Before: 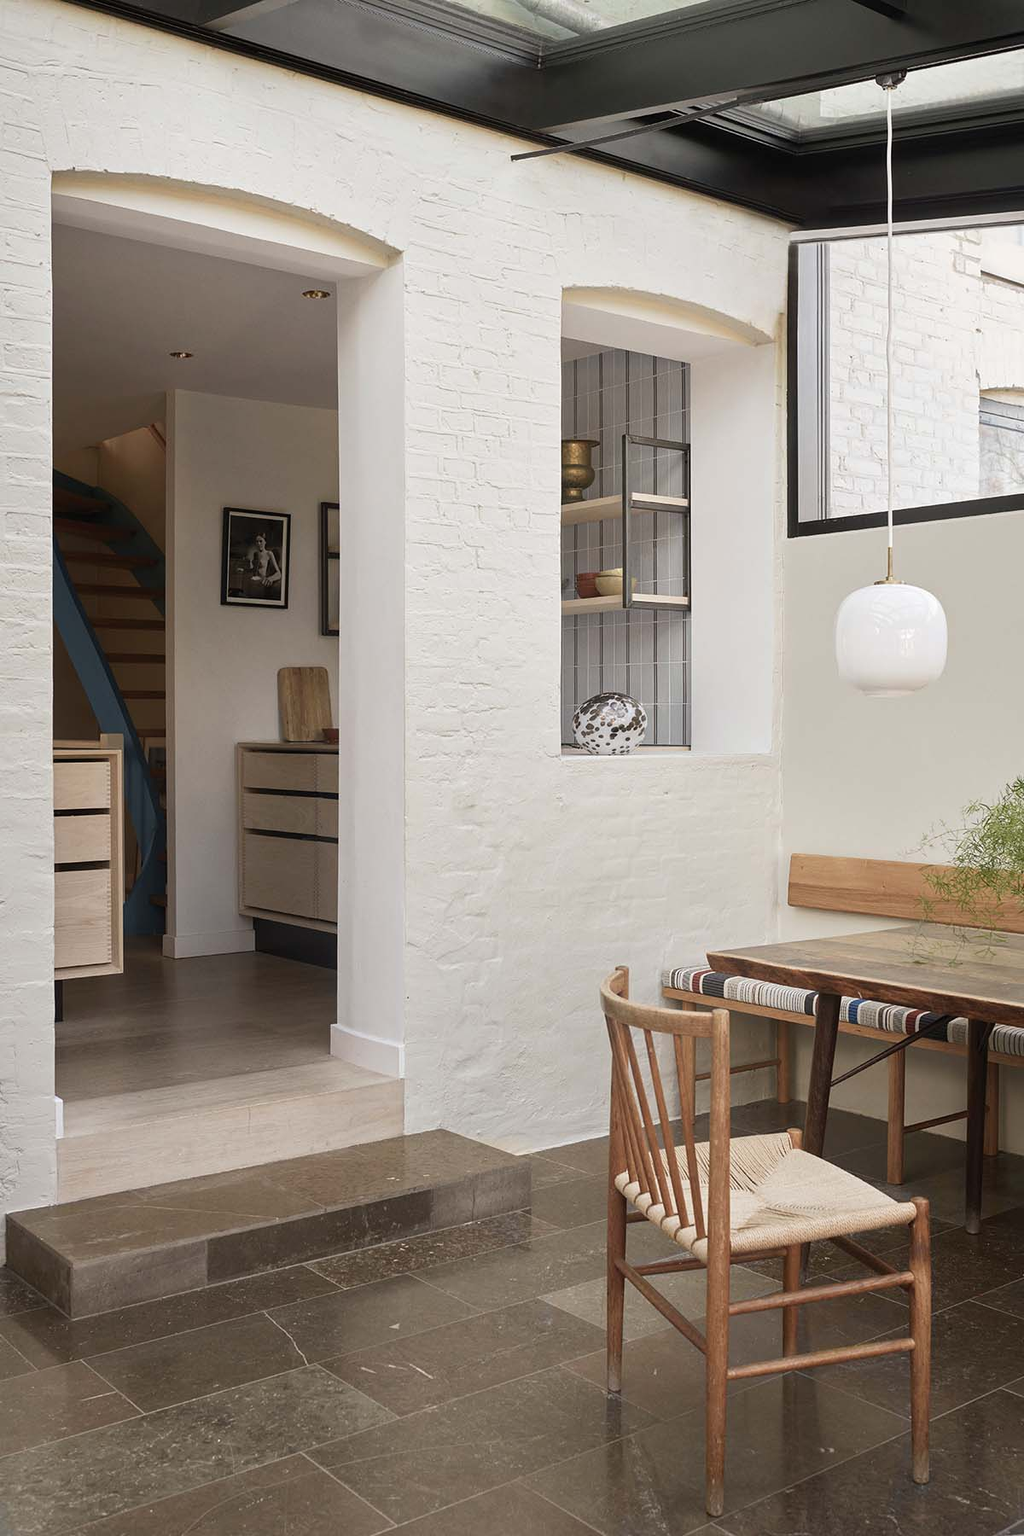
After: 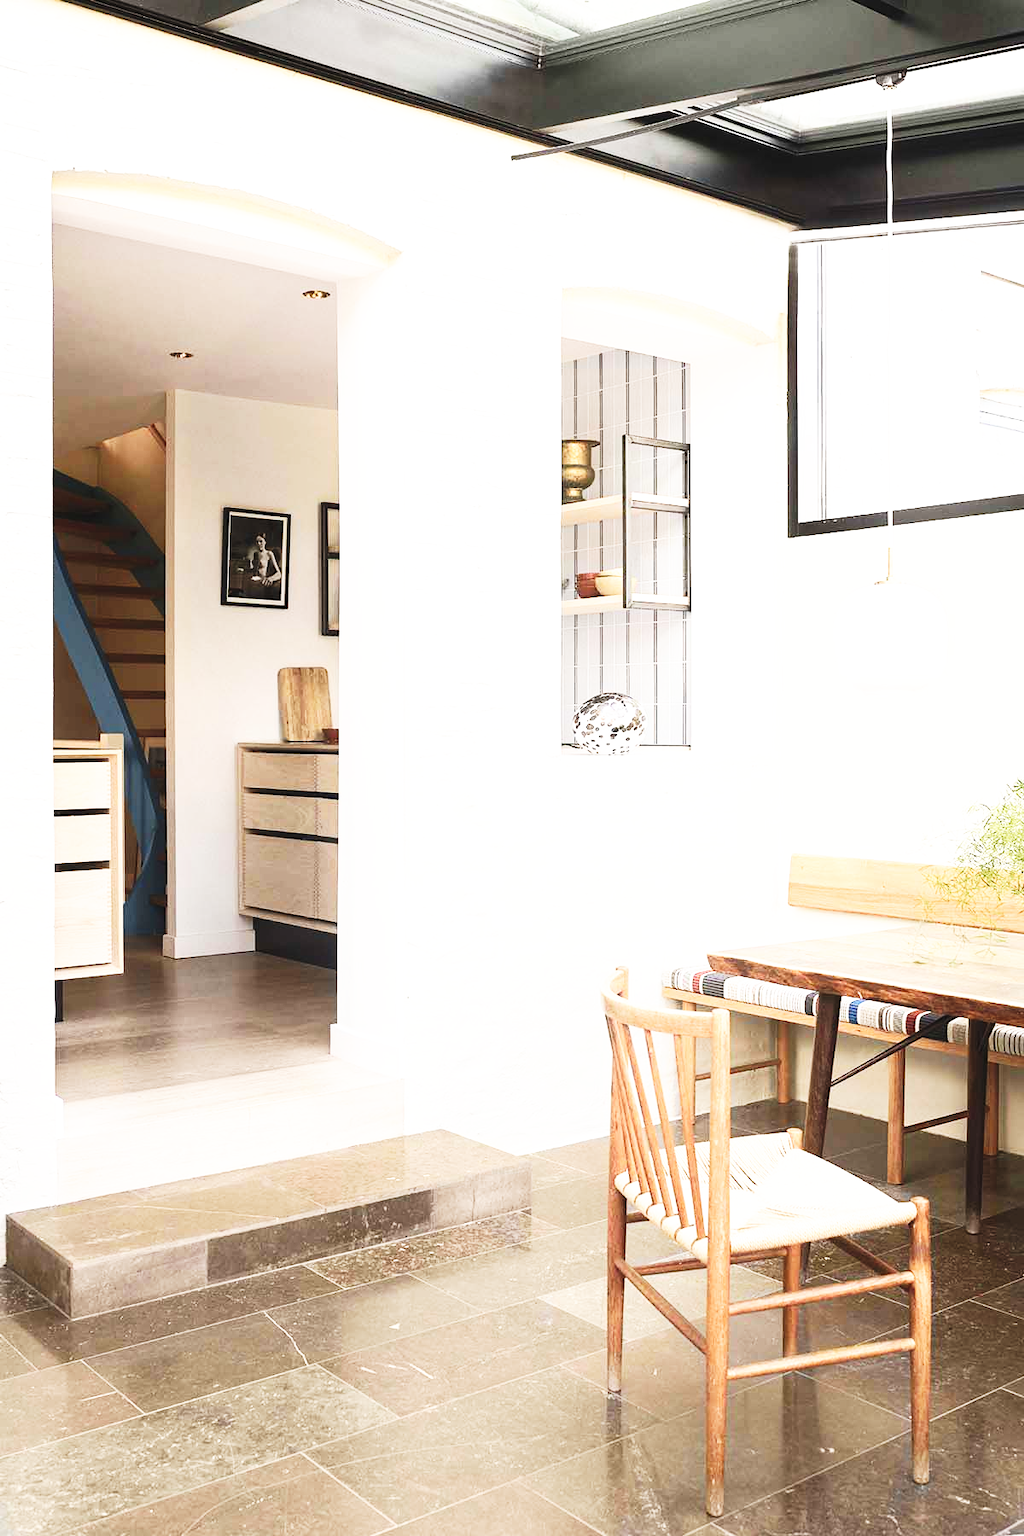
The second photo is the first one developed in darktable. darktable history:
contrast brightness saturation: contrast 0.05
exposure: black level correction -0.005, exposure 0.622 EV, compensate highlight preservation false
shadows and highlights: shadows 0, highlights 40
base curve: curves: ch0 [(0, 0) (0.007, 0.004) (0.027, 0.03) (0.046, 0.07) (0.207, 0.54) (0.442, 0.872) (0.673, 0.972) (1, 1)], preserve colors none
